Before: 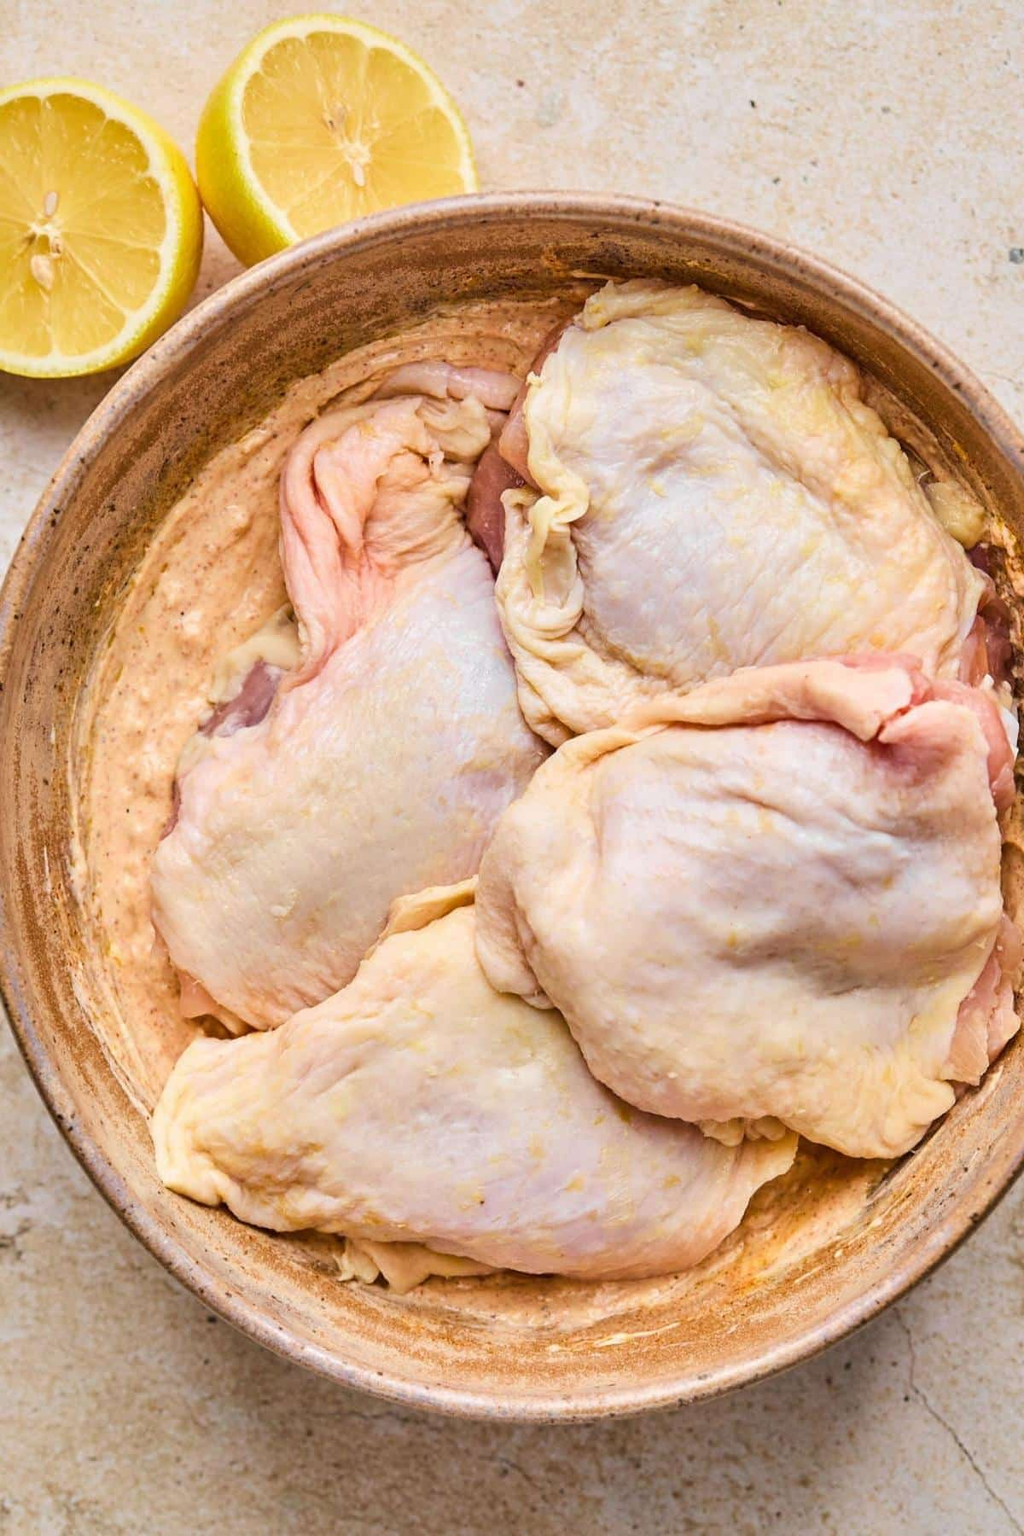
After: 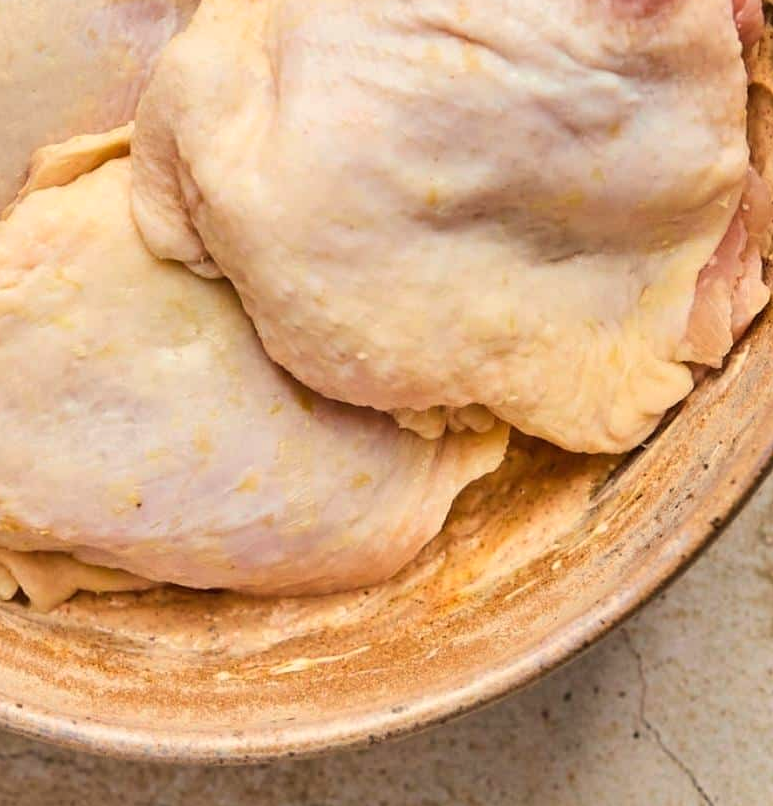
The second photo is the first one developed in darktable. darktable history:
white balance: red 1.029, blue 0.92
crop and rotate: left 35.509%, top 50.238%, bottom 4.934%
